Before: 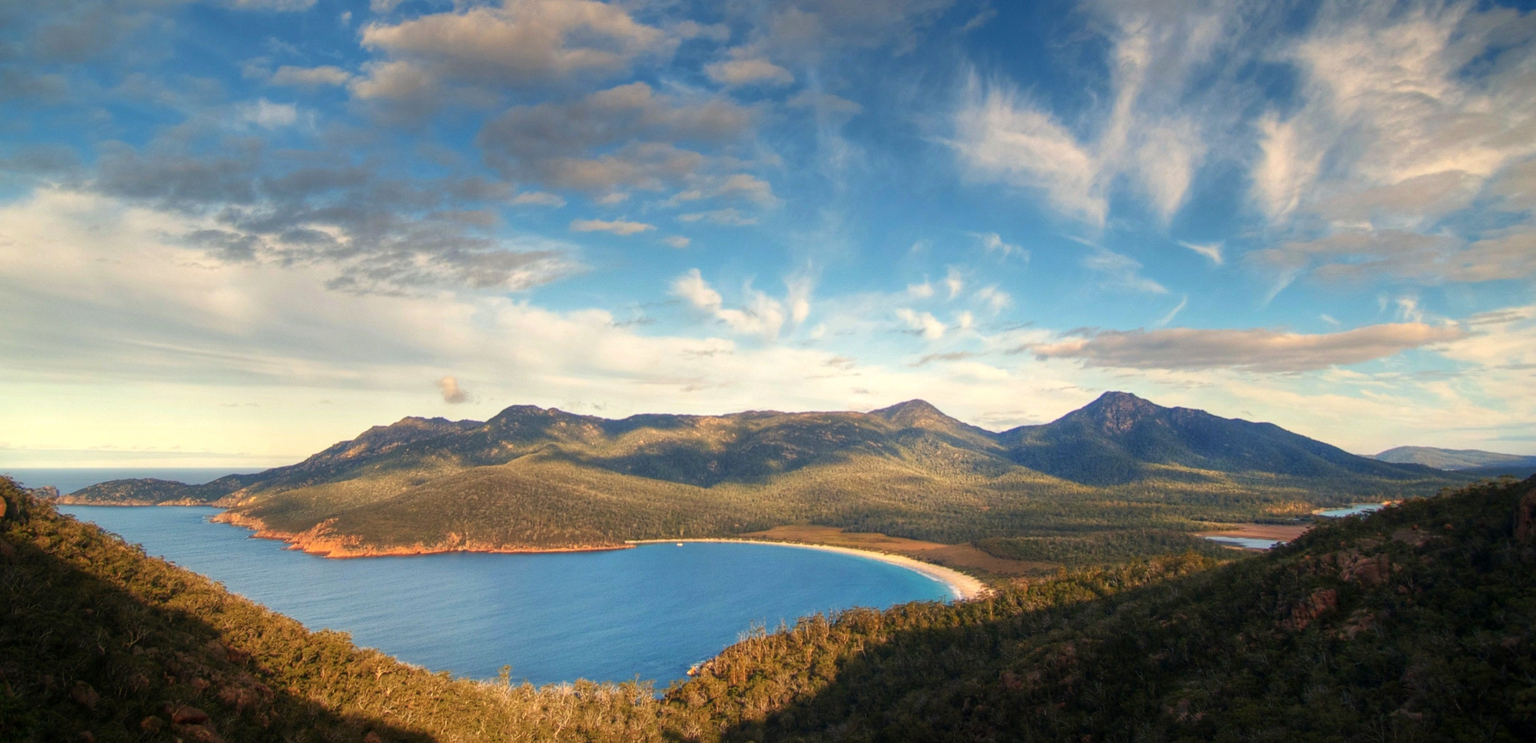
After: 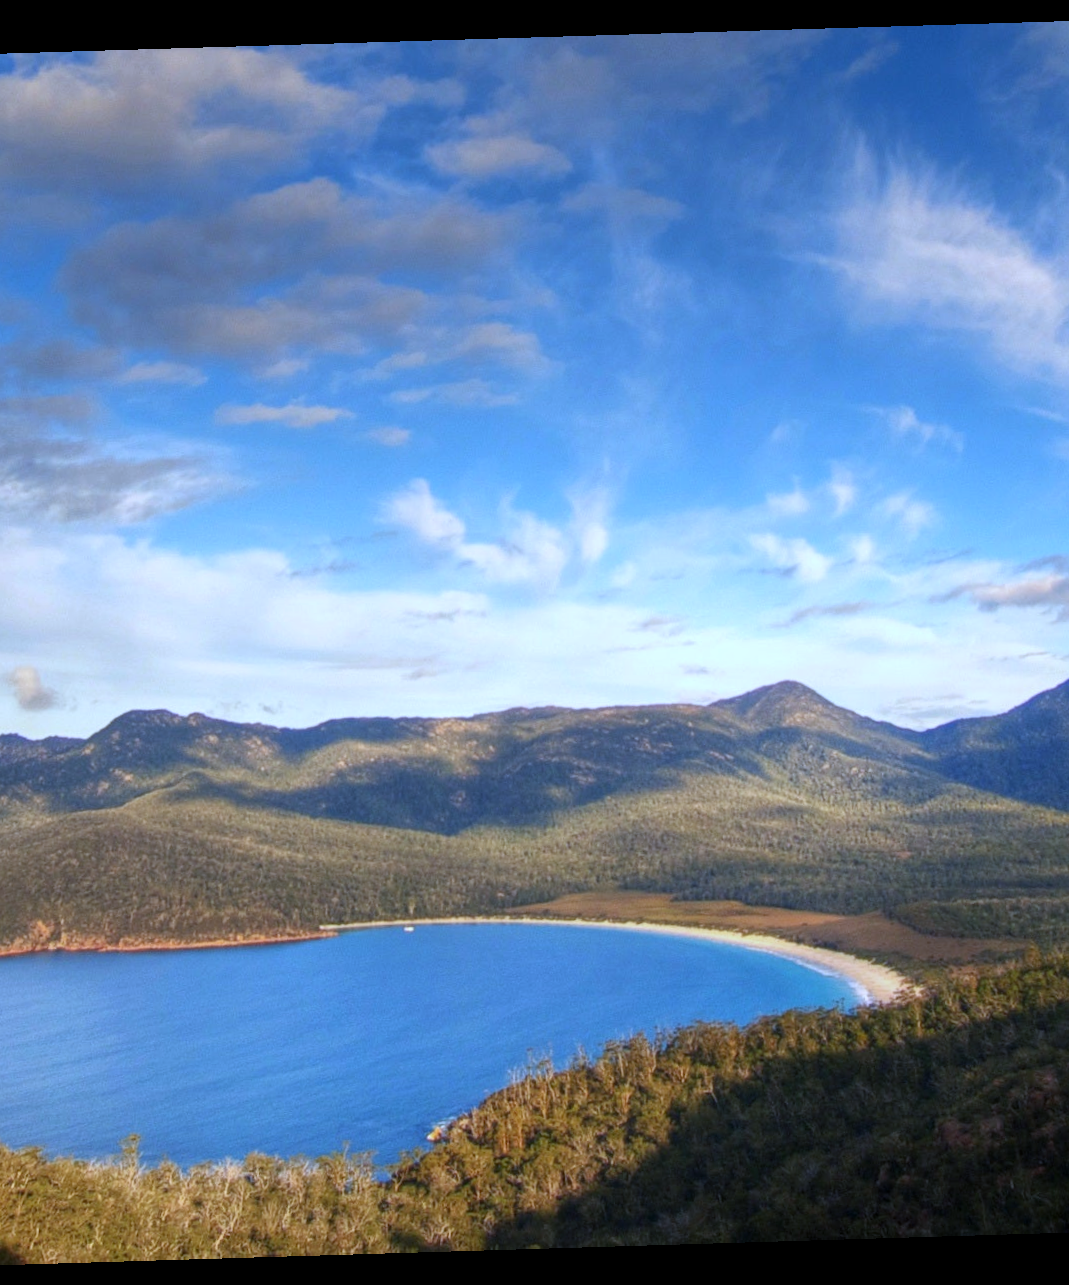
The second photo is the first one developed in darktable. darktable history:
crop: left 28.583%, right 29.231%
rotate and perspective: rotation -1.75°, automatic cropping off
white balance: red 0.871, blue 1.249
